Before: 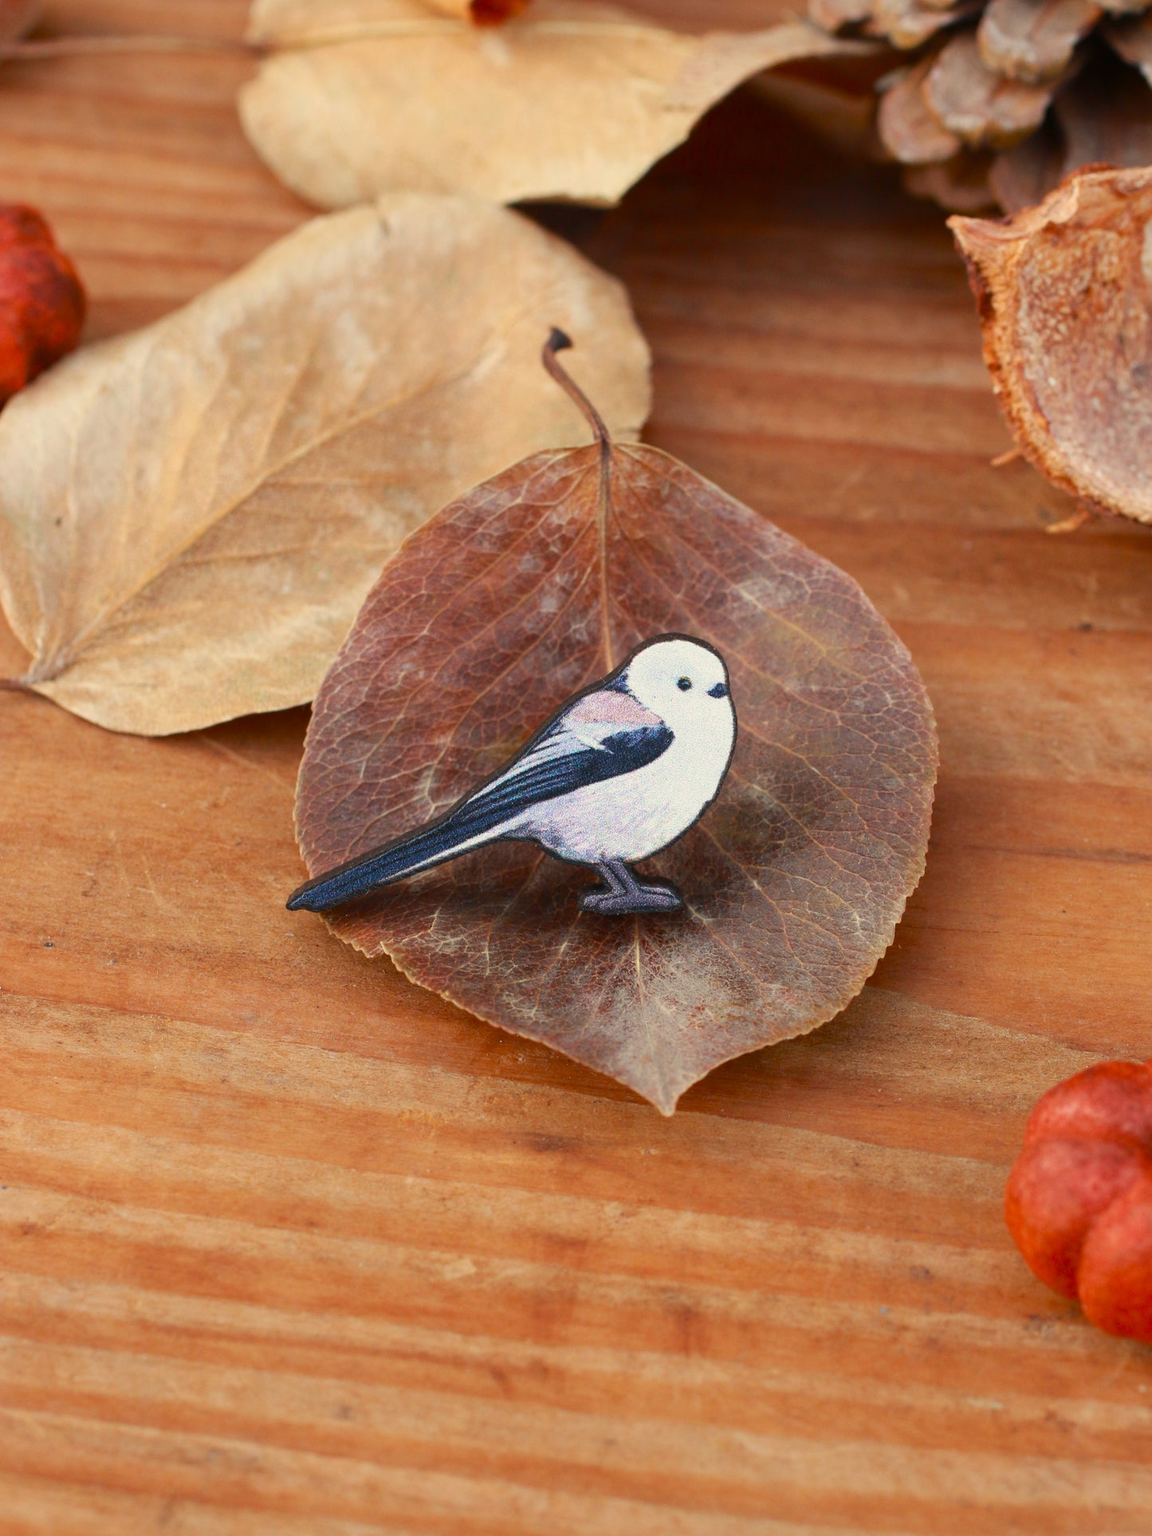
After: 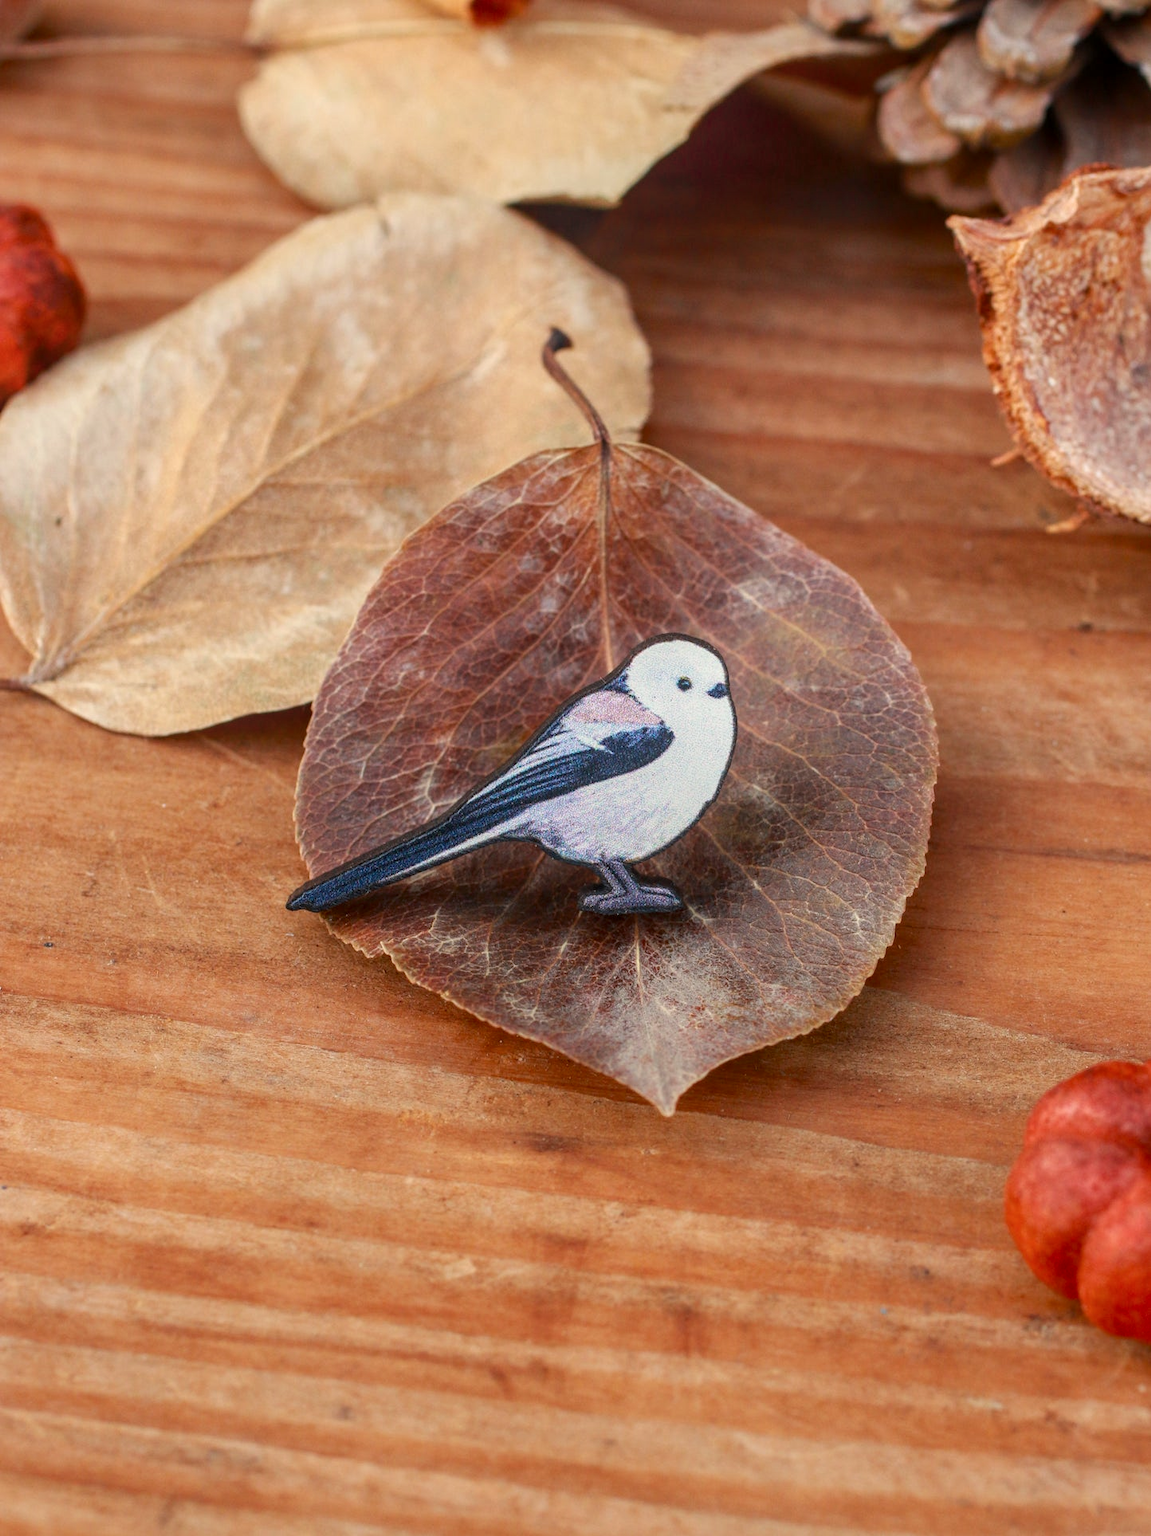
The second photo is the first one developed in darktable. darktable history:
local contrast: highlights 4%, shadows 1%, detail 133%
color correction: highlights a* -0.151, highlights b* -5.27, shadows a* -0.119, shadows b* -0.092
